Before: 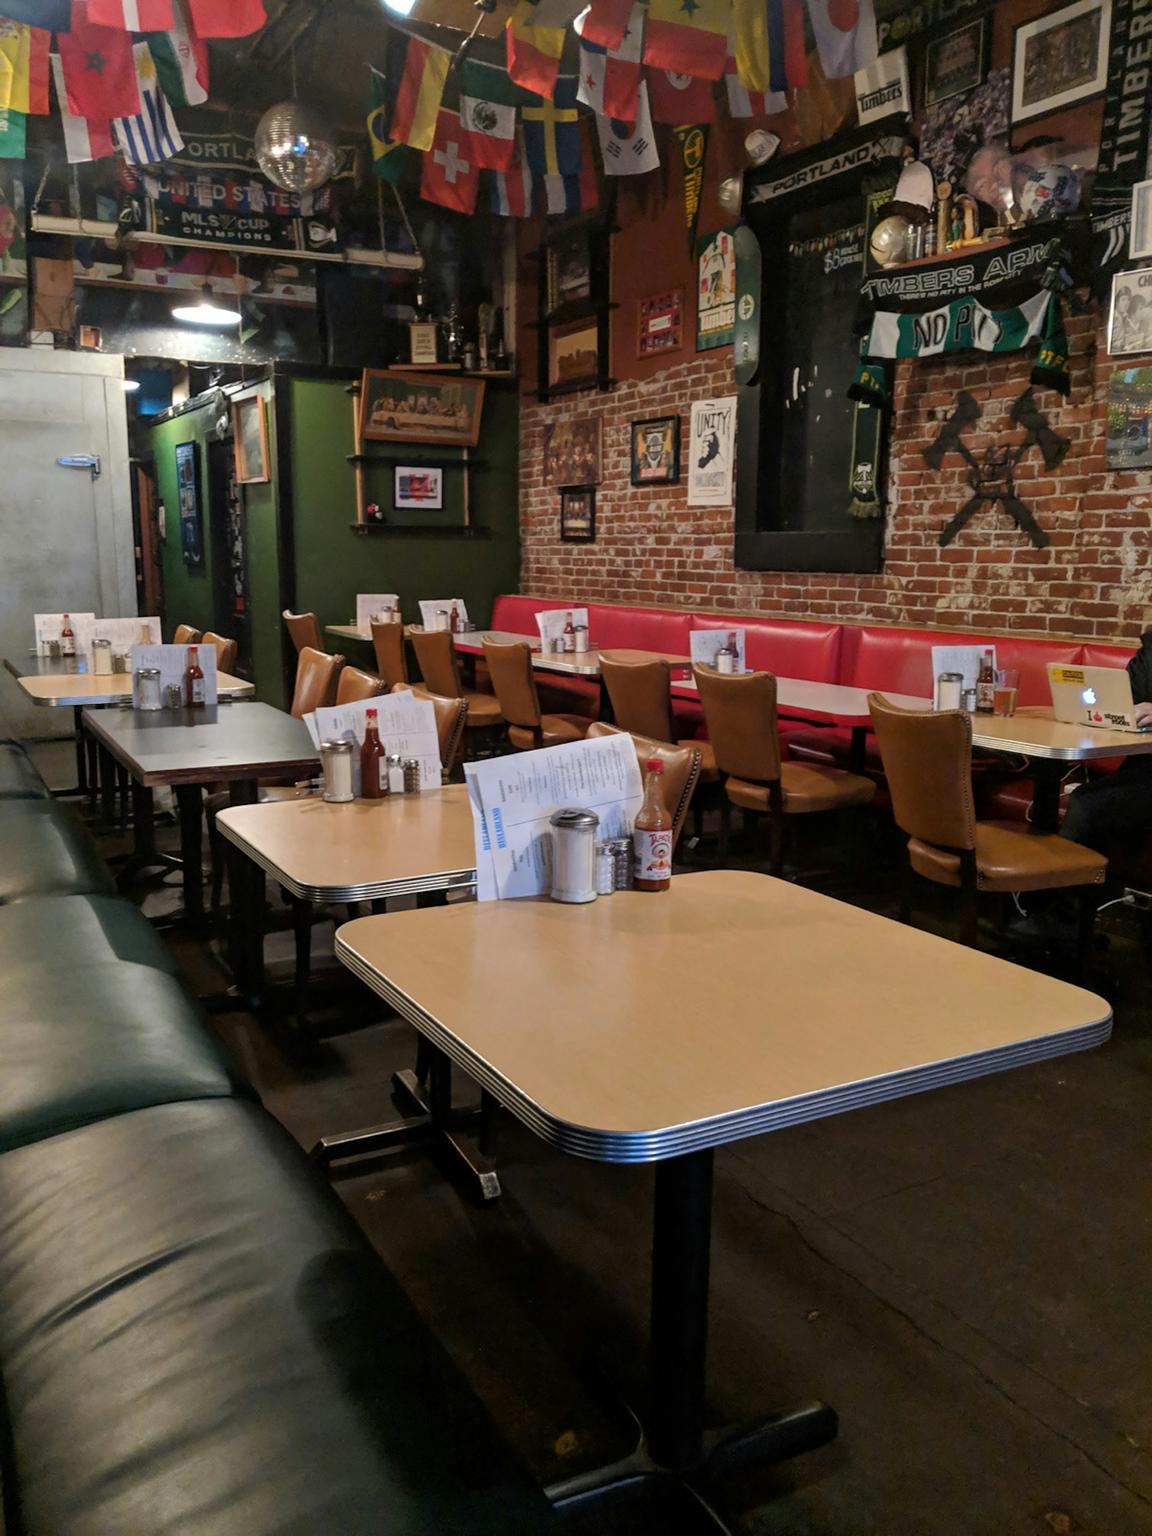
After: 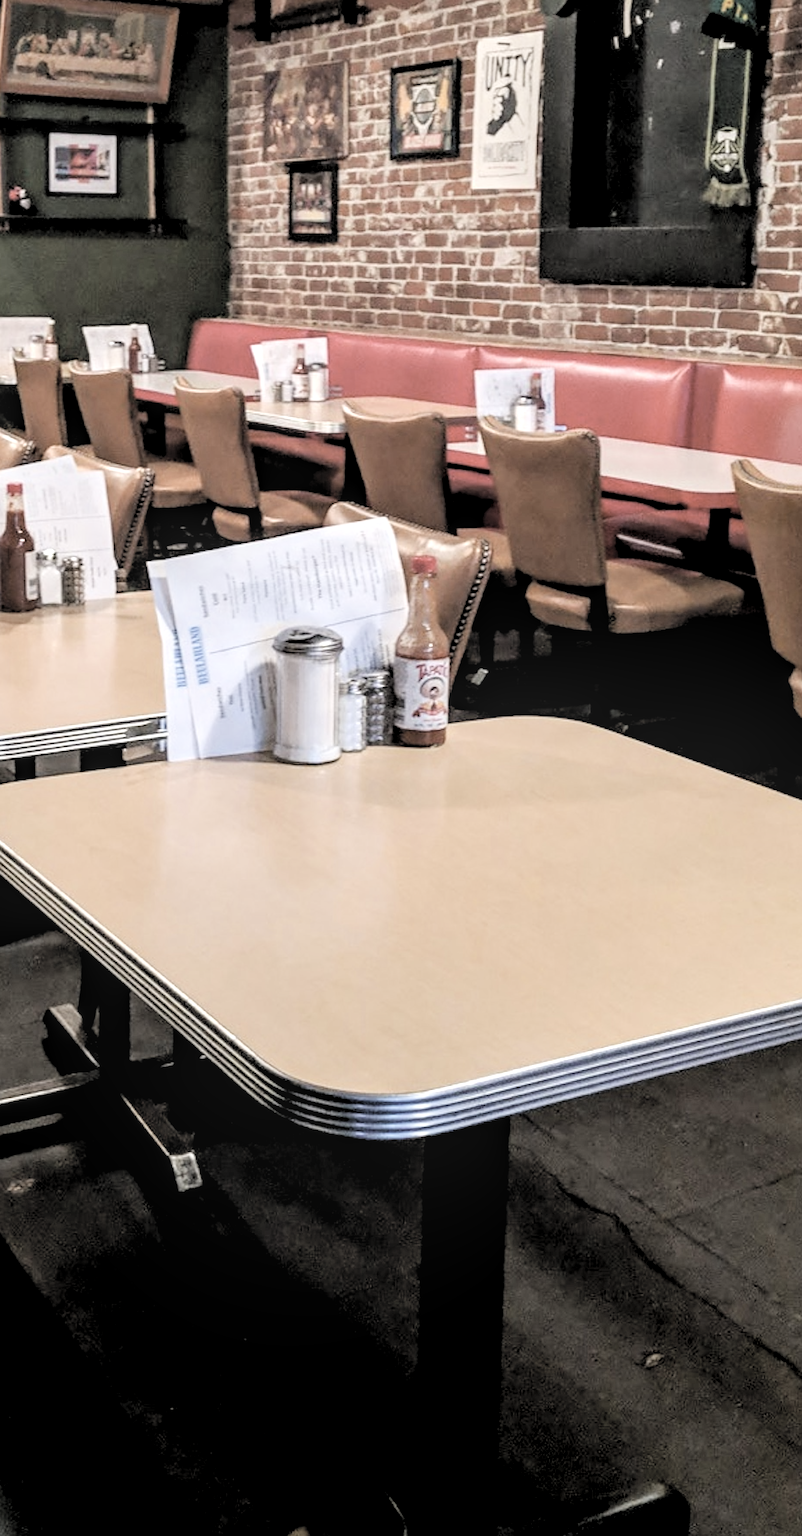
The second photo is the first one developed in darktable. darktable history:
filmic rgb: black relative exposure -7.95 EV, white relative exposure 4.14 EV, hardness 4.05, latitude 51.21%, contrast 1.007, shadows ↔ highlights balance 5.7%, iterations of high-quality reconstruction 10
sharpen: on, module defaults
exposure: exposure 1 EV, compensate highlight preservation false
crop: left 31.404%, top 24.404%, right 20.37%, bottom 6.383%
local contrast: on, module defaults
levels: black 3.78%, levels [0.062, 0.494, 0.925]
contrast brightness saturation: brightness 0.189, saturation -0.519
